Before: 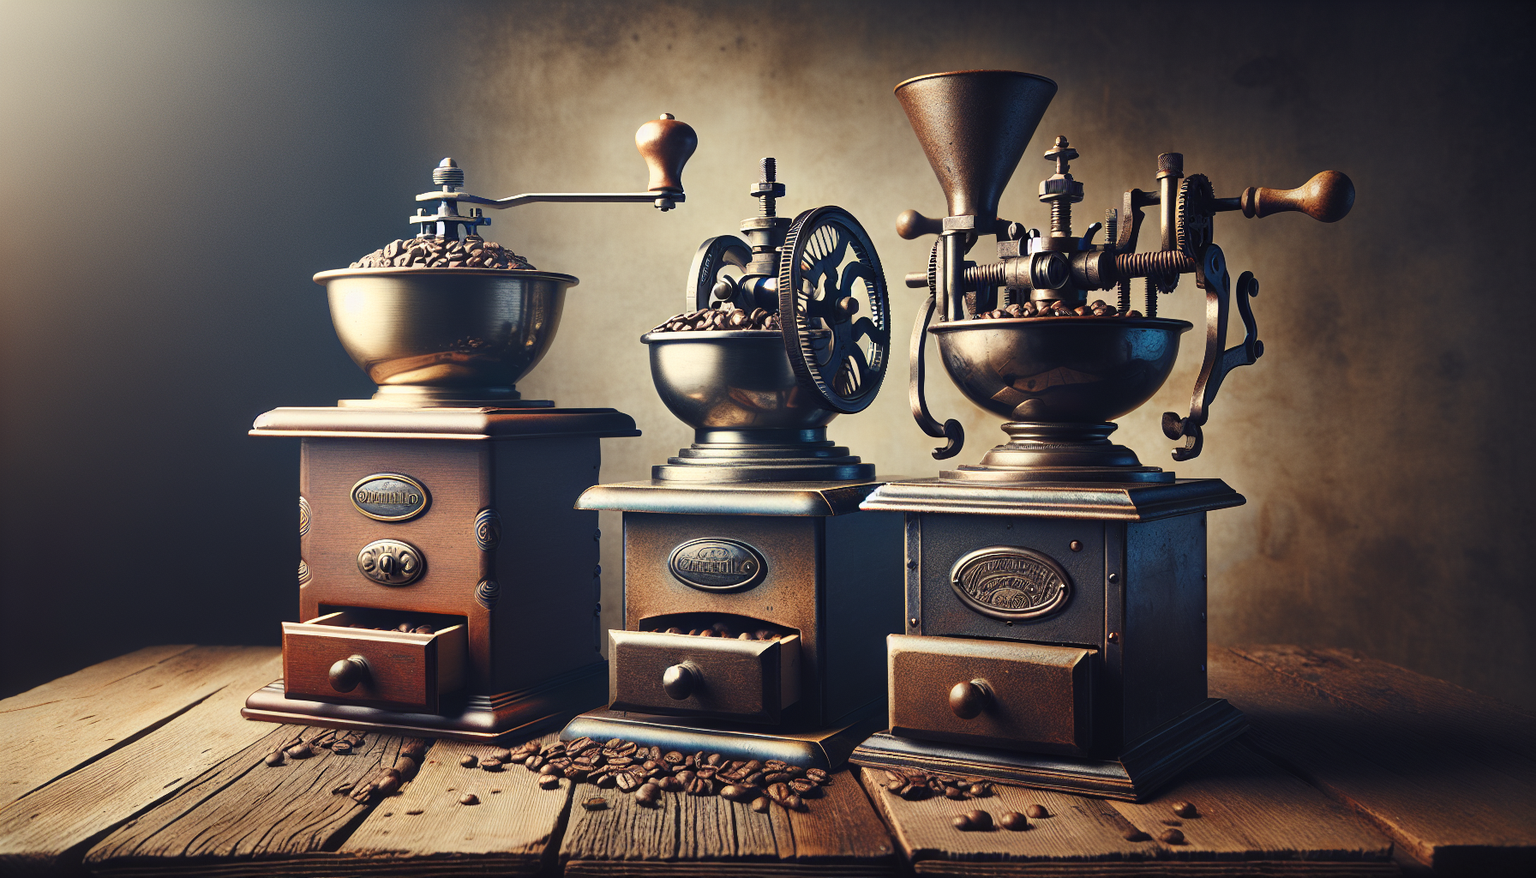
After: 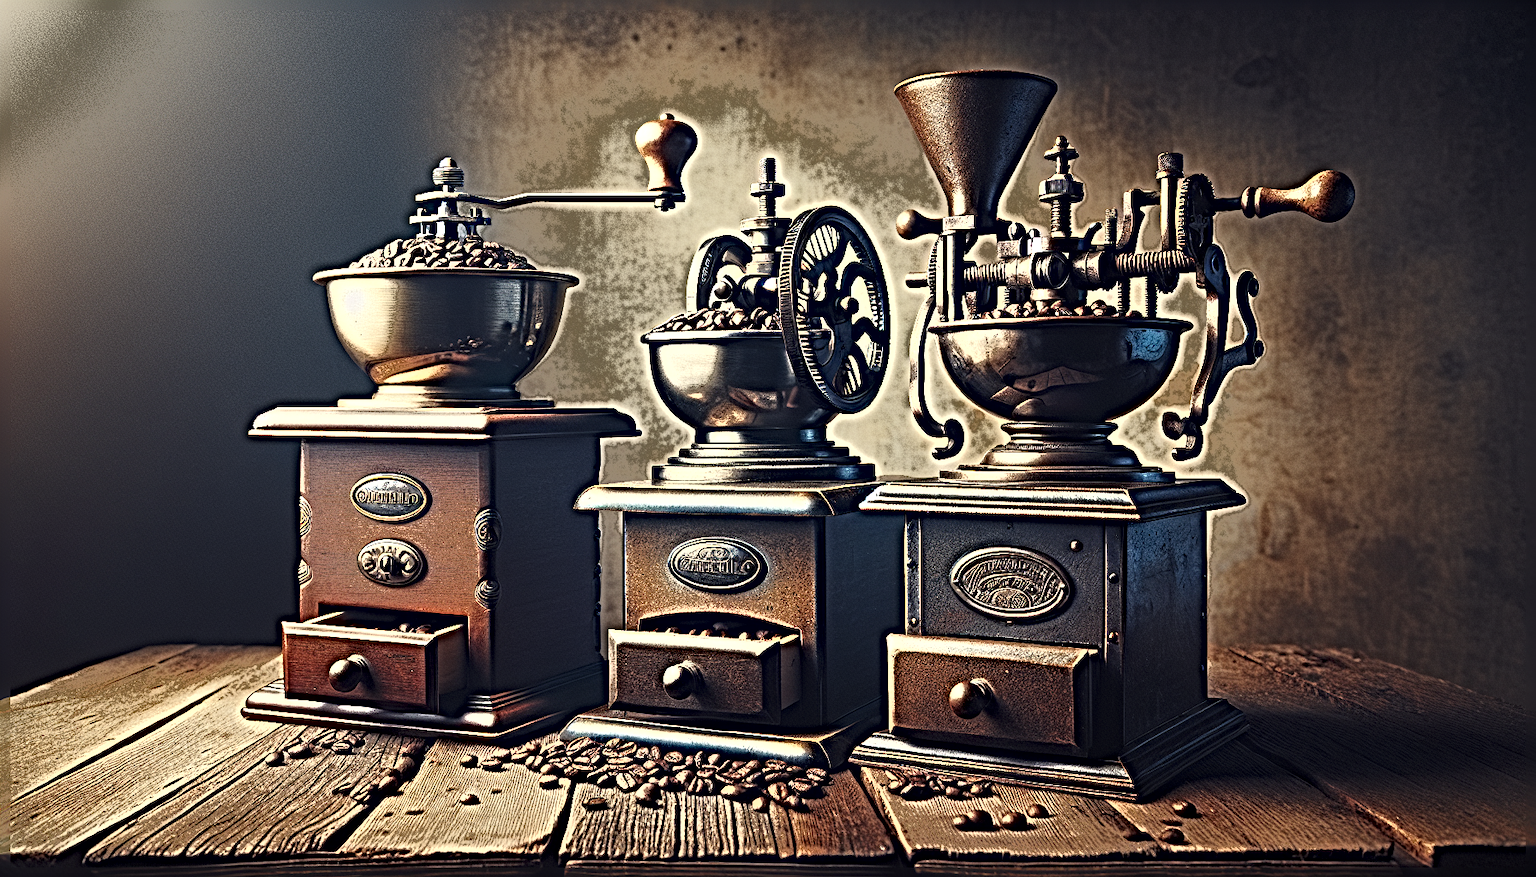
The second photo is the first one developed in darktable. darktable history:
fill light: exposure -0.73 EV, center 0.69, width 2.2
sharpen: radius 6.3, amount 1.8, threshold 0
local contrast: highlights 100%, shadows 100%, detail 120%, midtone range 0.2
